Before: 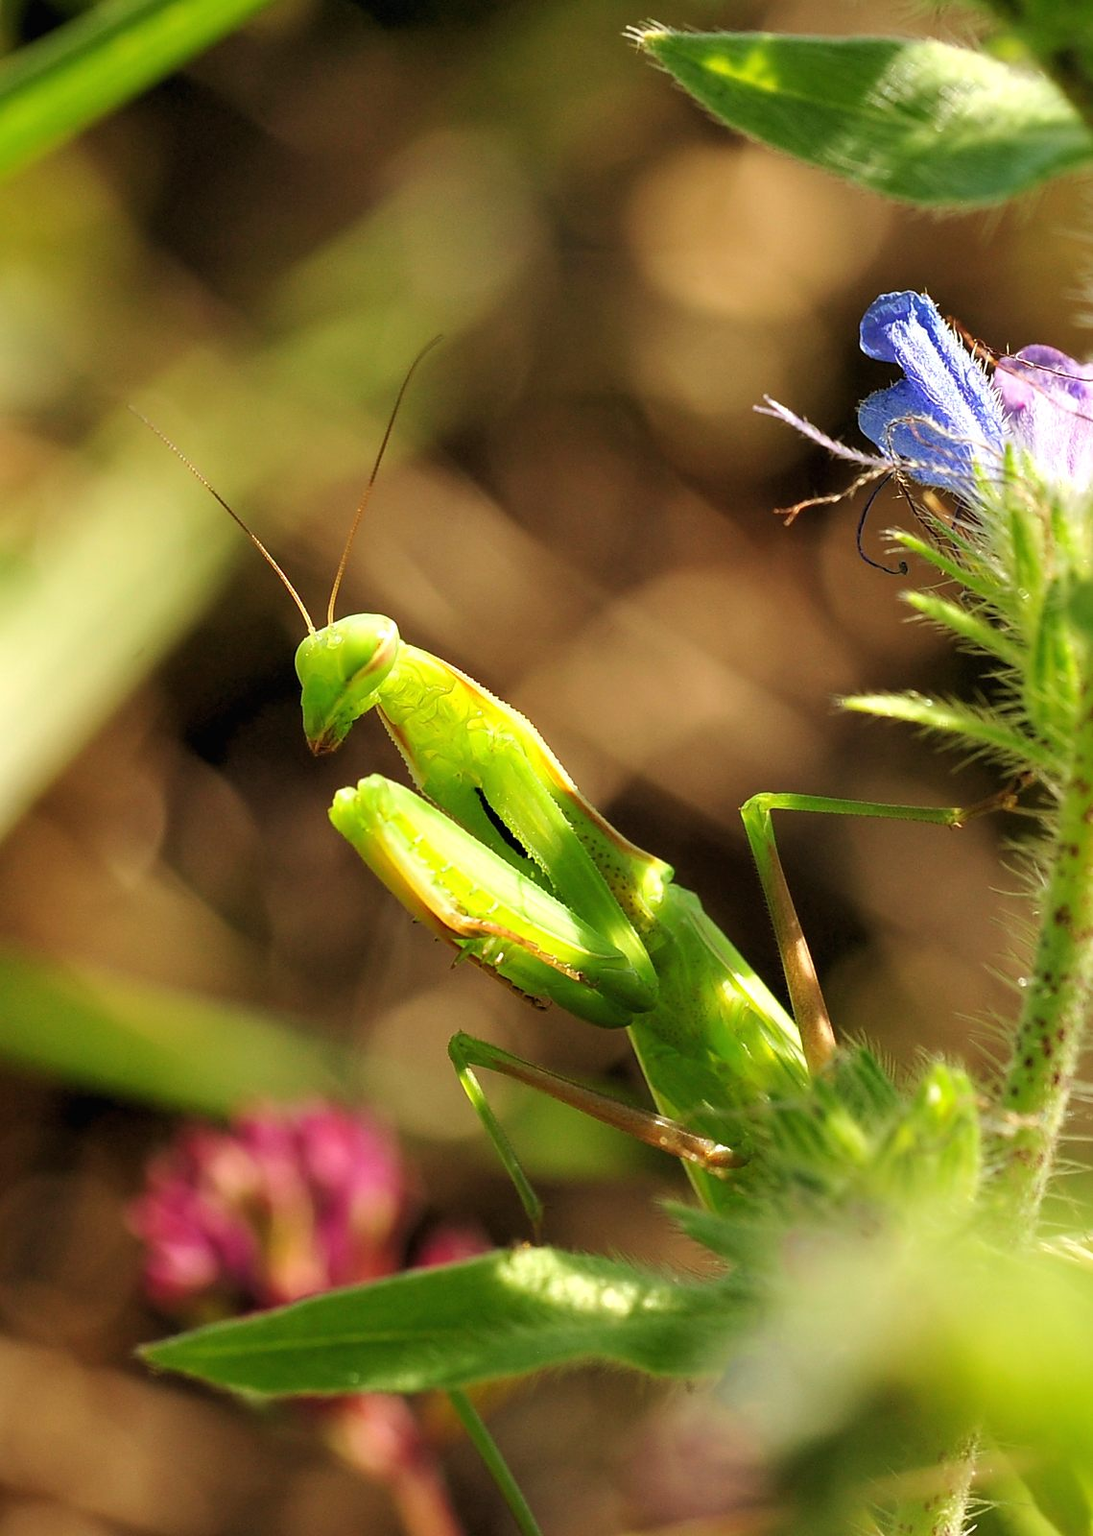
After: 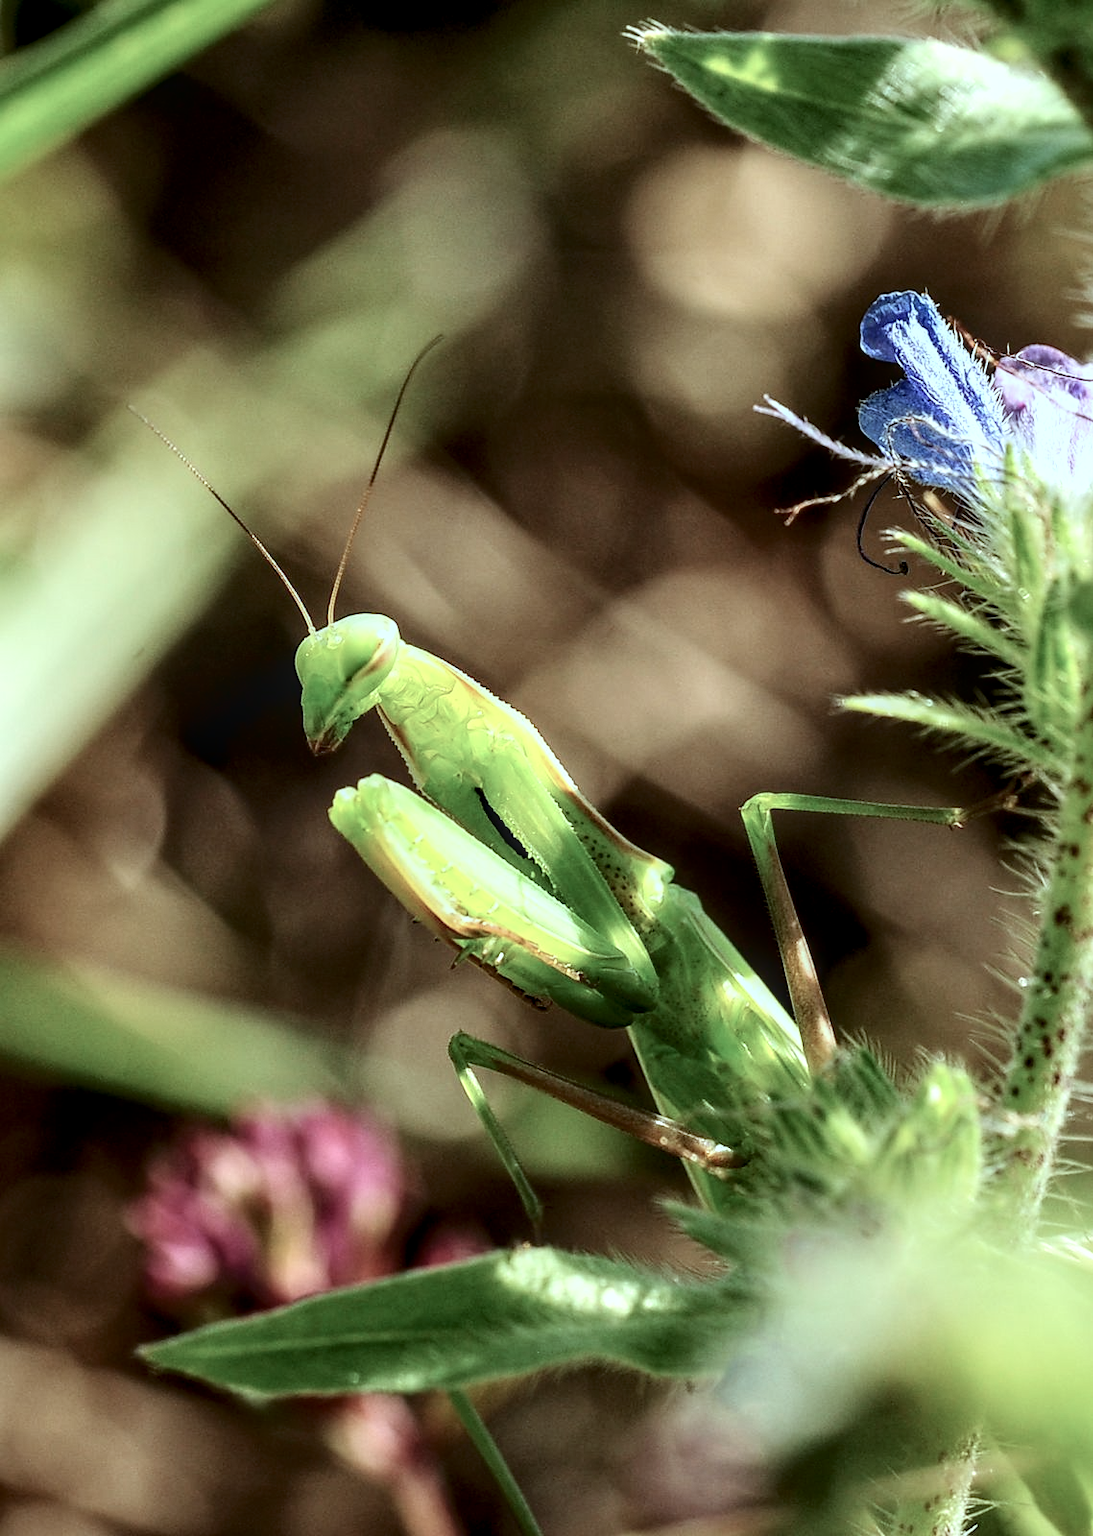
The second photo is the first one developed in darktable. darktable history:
color correction: highlights a* -13.02, highlights b* -17.56, saturation 0.712
tone curve: curves: ch0 [(0, 0) (0.003, 0.02) (0.011, 0.021) (0.025, 0.022) (0.044, 0.023) (0.069, 0.026) (0.1, 0.04) (0.136, 0.06) (0.177, 0.092) (0.224, 0.127) (0.277, 0.176) (0.335, 0.258) (0.399, 0.349) (0.468, 0.444) (0.543, 0.546) (0.623, 0.649) (0.709, 0.754) (0.801, 0.842) (0.898, 0.922) (1, 1)], color space Lab, independent channels, preserve colors none
local contrast: highlights 62%, detail 143%, midtone range 0.422
